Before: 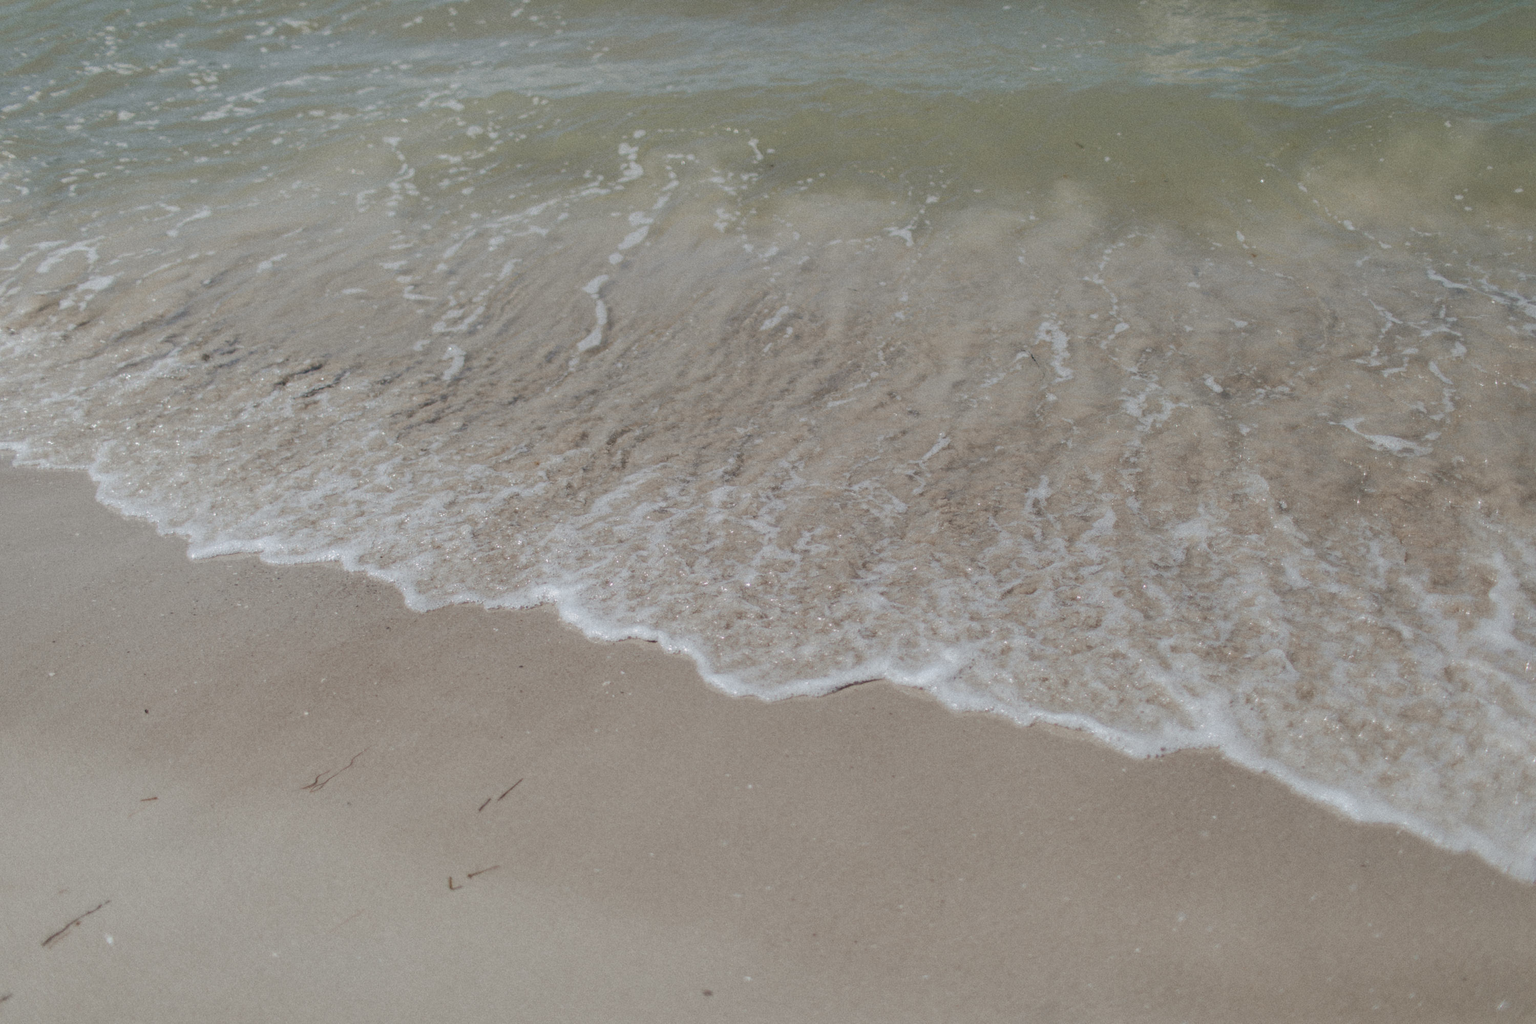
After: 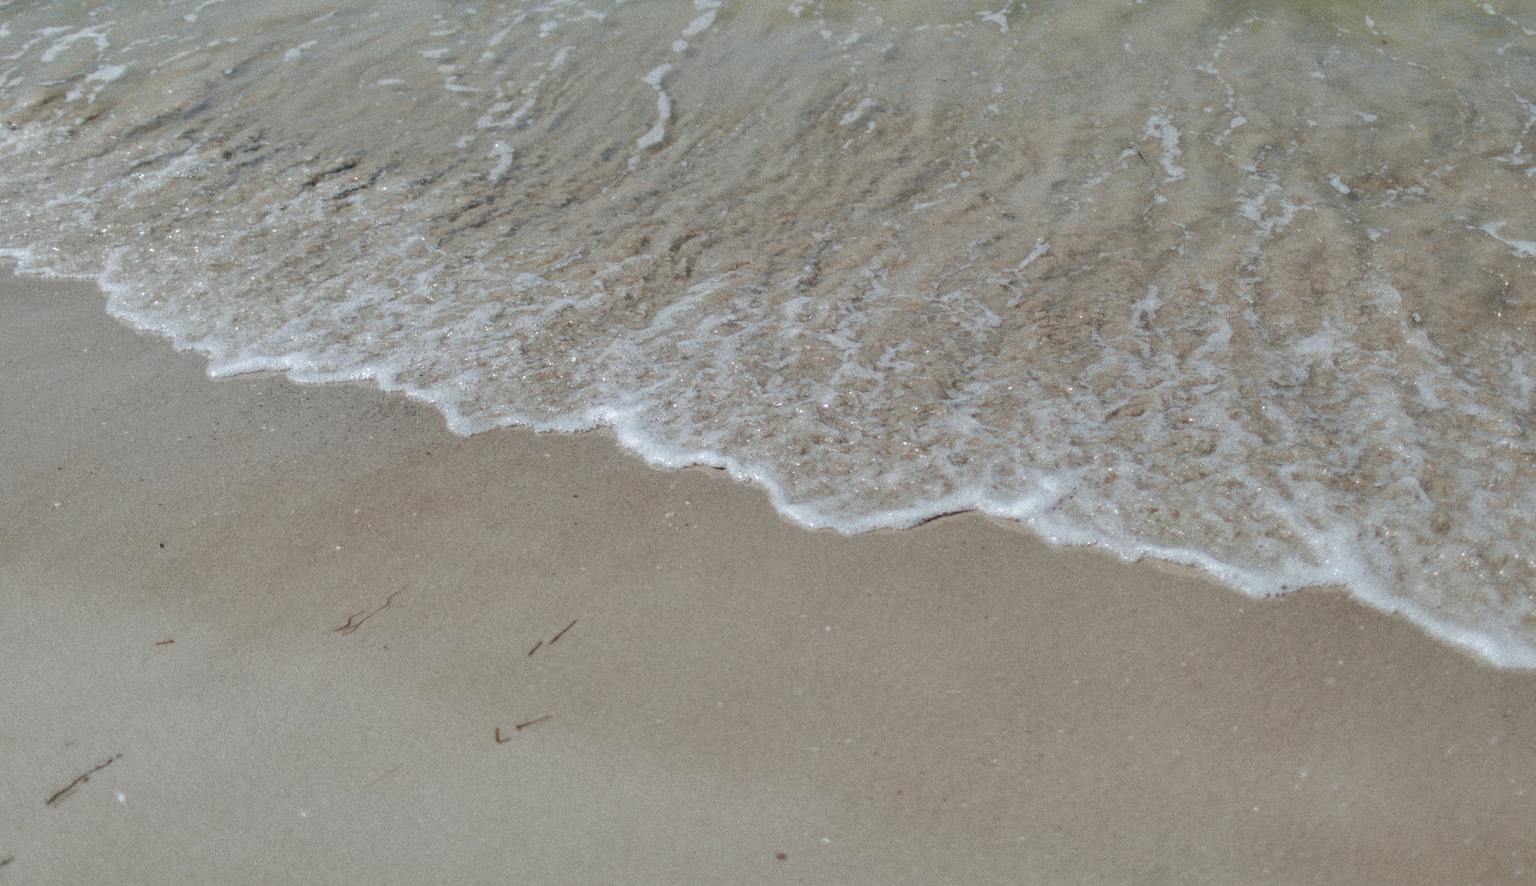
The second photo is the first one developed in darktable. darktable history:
exposure: compensate highlight preservation false
crop: top 21.213%, right 9.4%, bottom 0.312%
shadows and highlights: soften with gaussian
color balance rgb: power › chroma 0.505%, power › hue 214.95°, perceptual saturation grading › global saturation 54.59%, perceptual saturation grading › highlights -50.114%, perceptual saturation grading › mid-tones 40.187%, perceptual saturation grading › shadows 30.123%, contrast 15.619%
